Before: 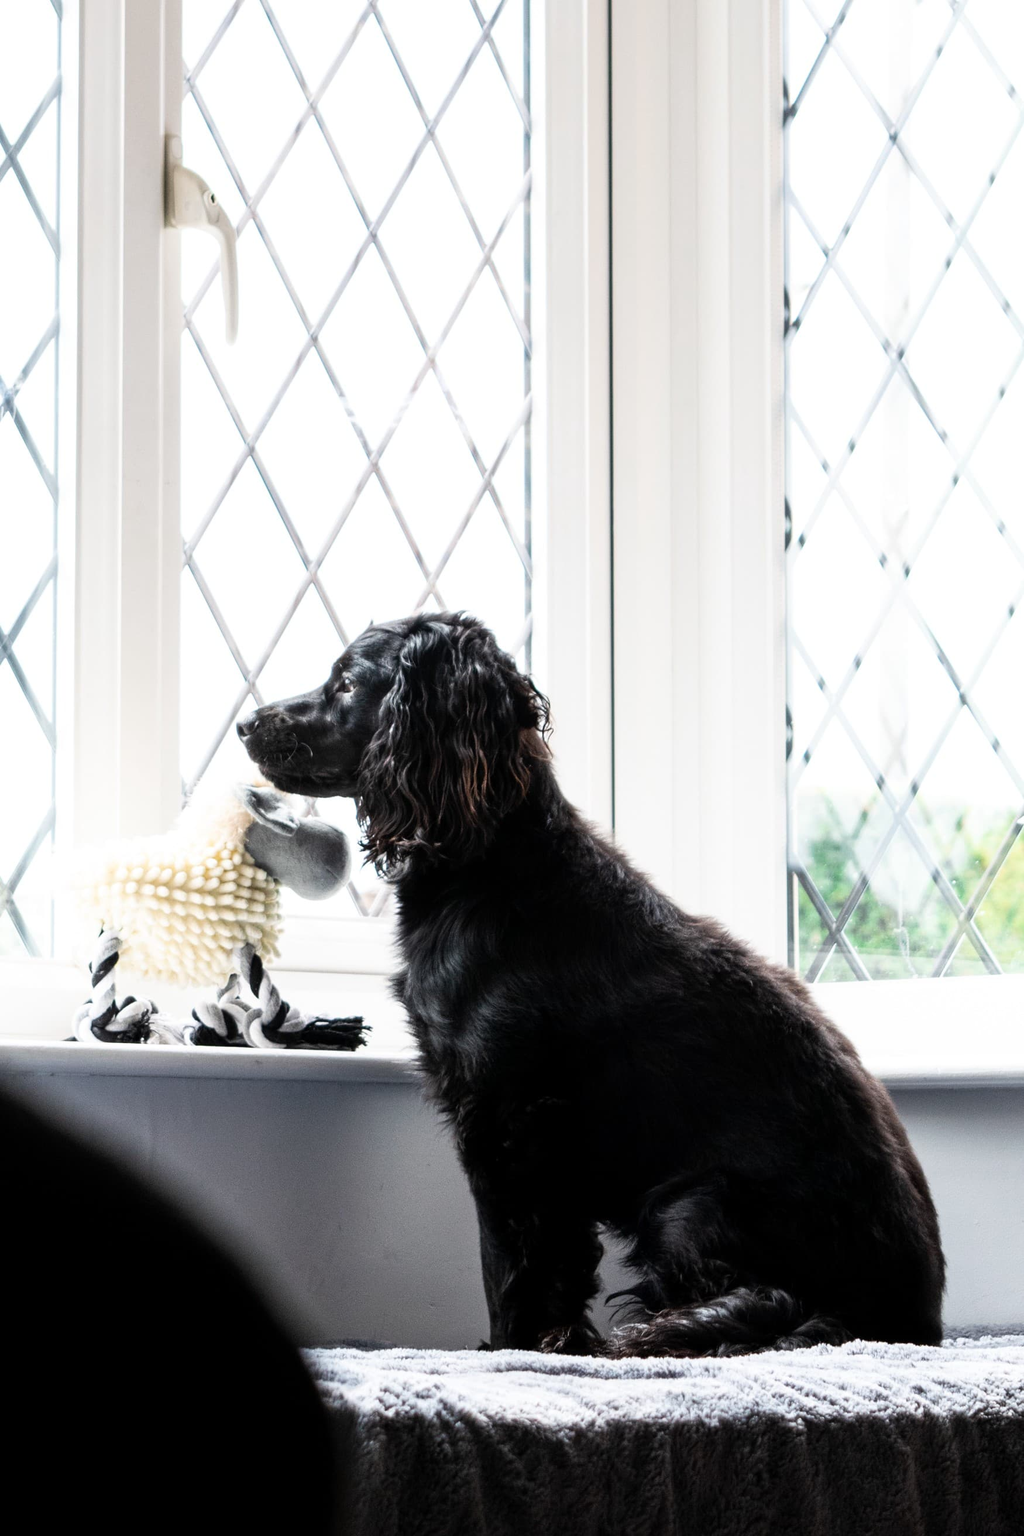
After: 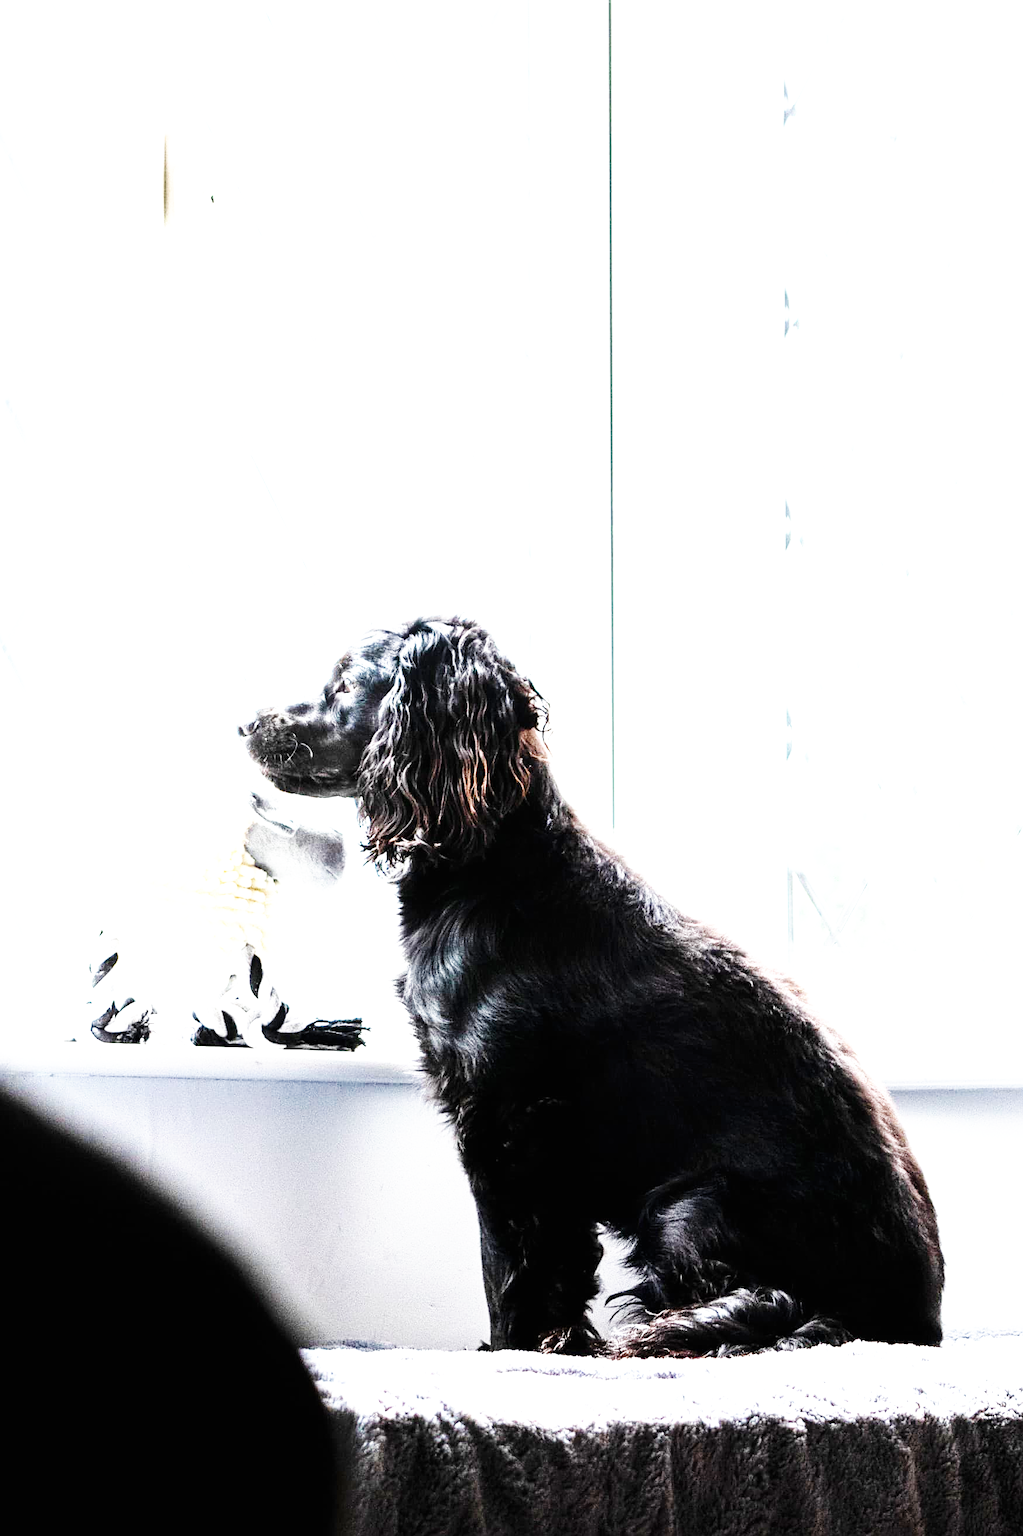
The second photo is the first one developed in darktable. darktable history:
base curve: curves: ch0 [(0, 0) (0.007, 0.004) (0.027, 0.03) (0.046, 0.07) (0.207, 0.54) (0.442, 0.872) (0.673, 0.972) (1, 1)], preserve colors none
crop: left 0.102%
sharpen: on, module defaults
exposure: black level correction 0, exposure 1.514 EV, compensate highlight preservation false
